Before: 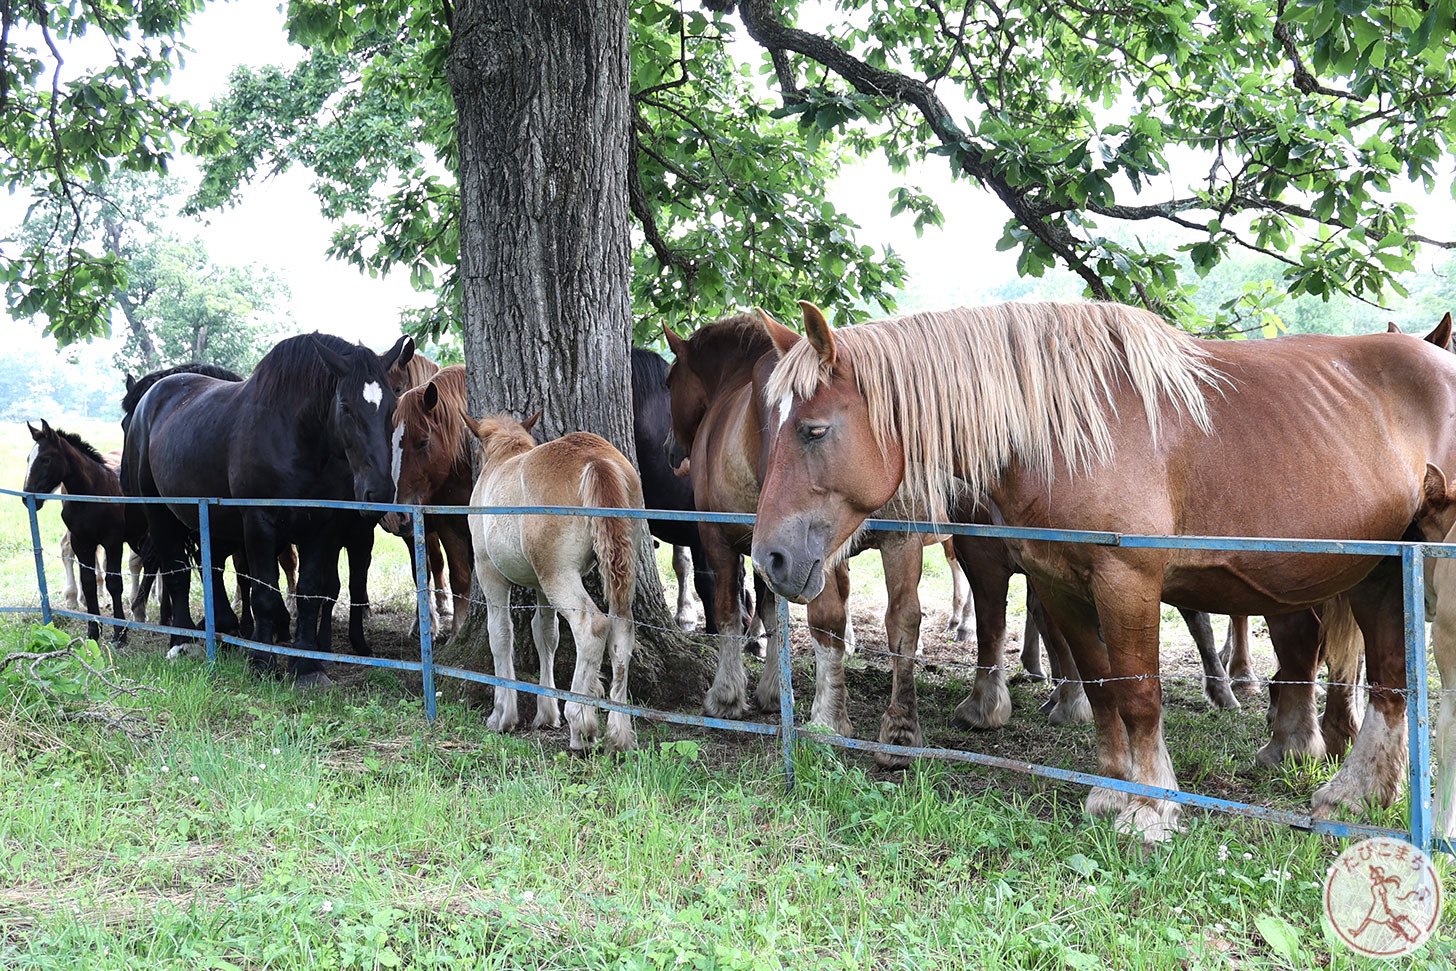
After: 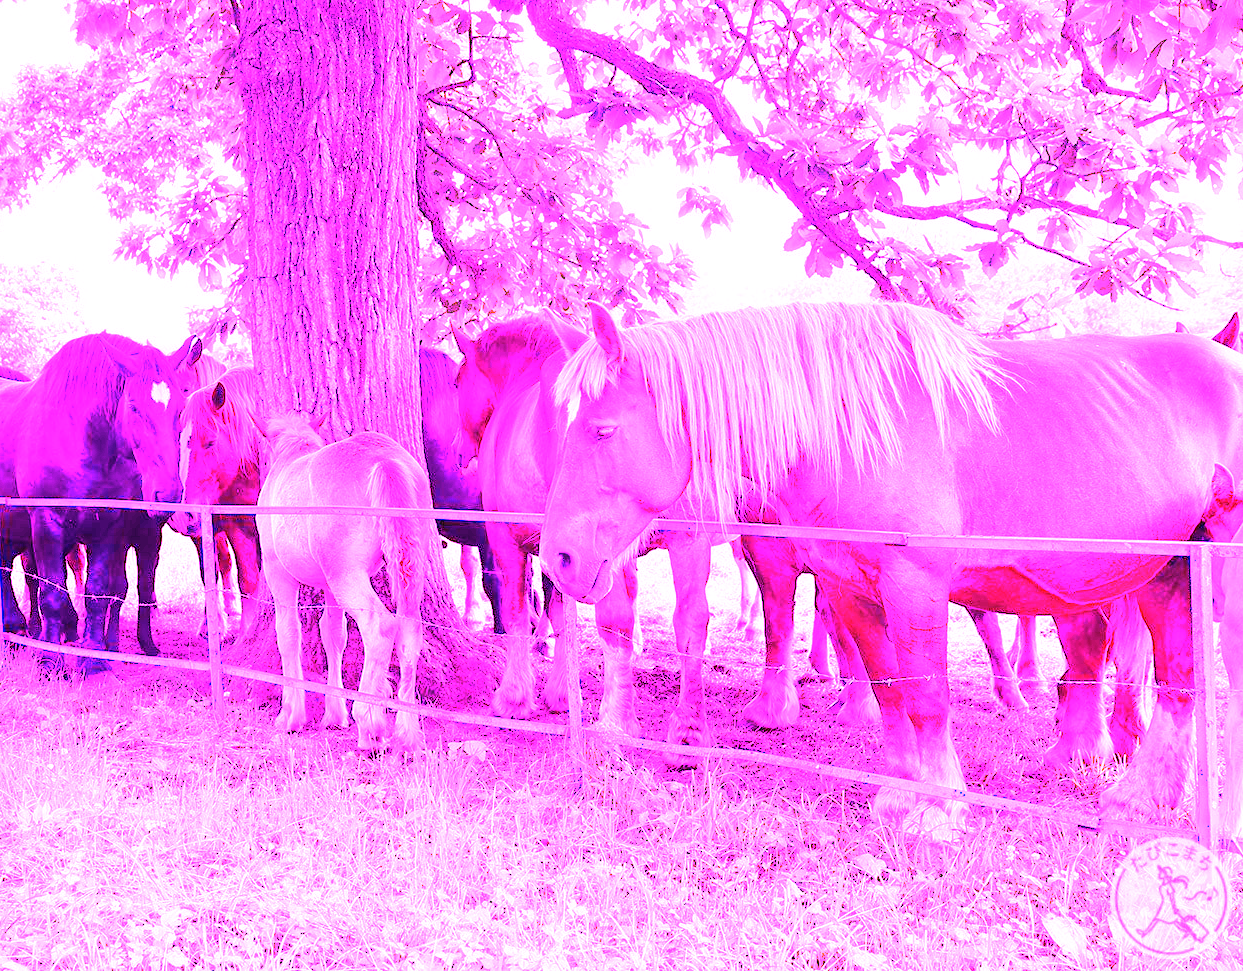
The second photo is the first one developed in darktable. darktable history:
crop and rotate: left 14.584%
white balance: red 8, blue 8
